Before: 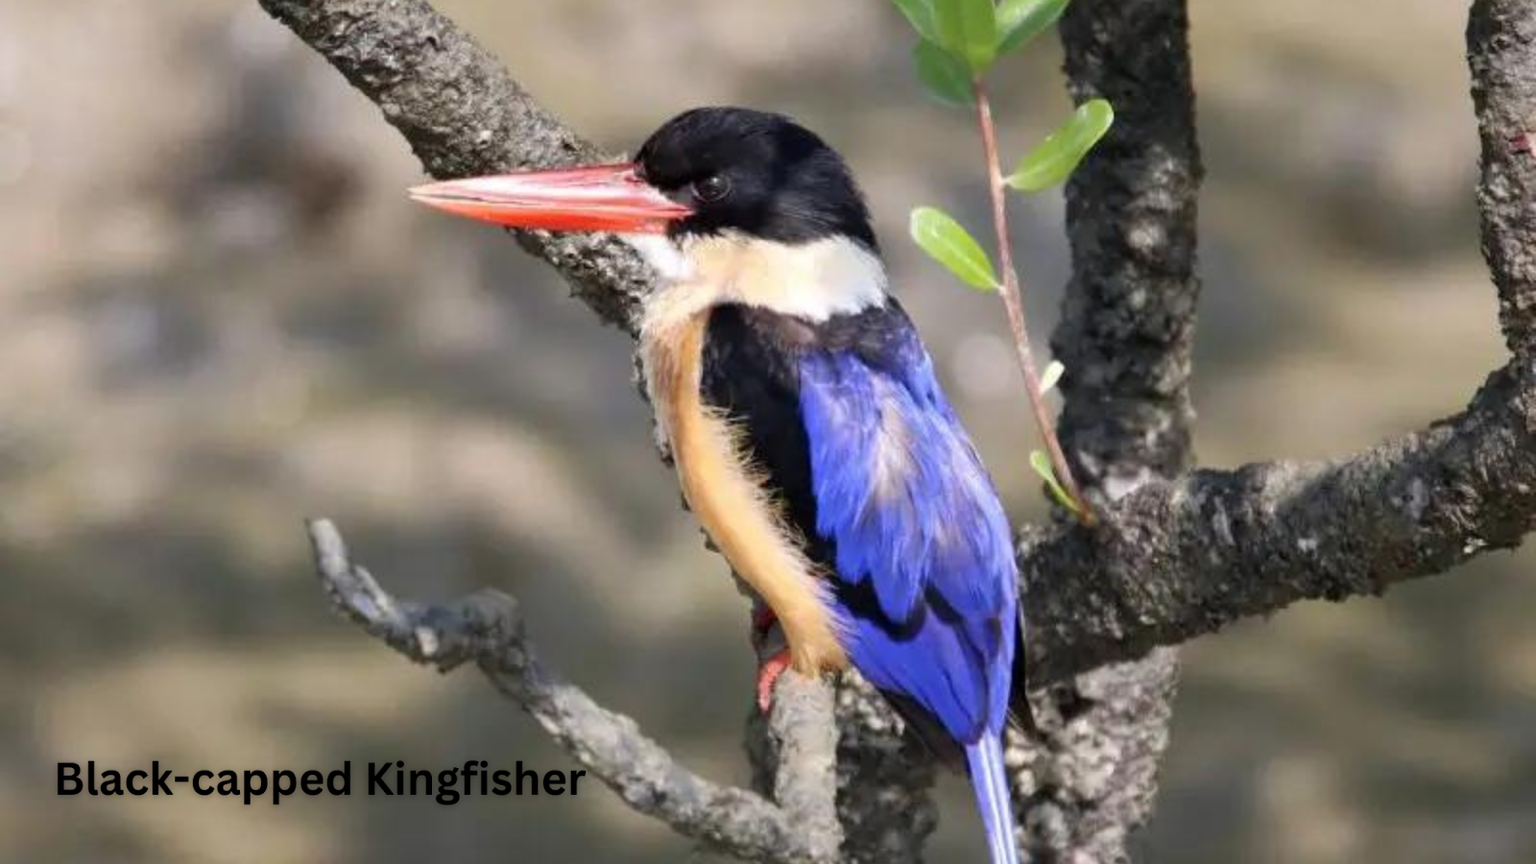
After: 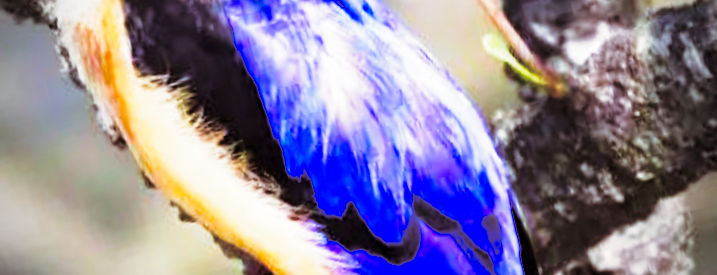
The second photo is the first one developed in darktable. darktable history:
base curve: curves: ch0 [(0, 0) (0.026, 0.03) (0.109, 0.232) (0.351, 0.748) (0.669, 0.968) (1, 1)], preserve colors none
white balance: red 0.967, blue 1.049
crop: left 35.03%, top 36.625%, right 14.663%, bottom 20.057%
rotate and perspective: rotation -14.8°, crop left 0.1, crop right 0.903, crop top 0.25, crop bottom 0.748
vignetting: fall-off radius 31.48%, brightness -0.472
color balance rgb: perceptual saturation grading › global saturation 24.74%, perceptual saturation grading › highlights -51.22%, perceptual saturation grading › mid-tones 19.16%, perceptual saturation grading › shadows 60.98%, global vibrance 50%
split-toning: shadows › saturation 0.24, highlights › hue 54°, highlights › saturation 0.24
